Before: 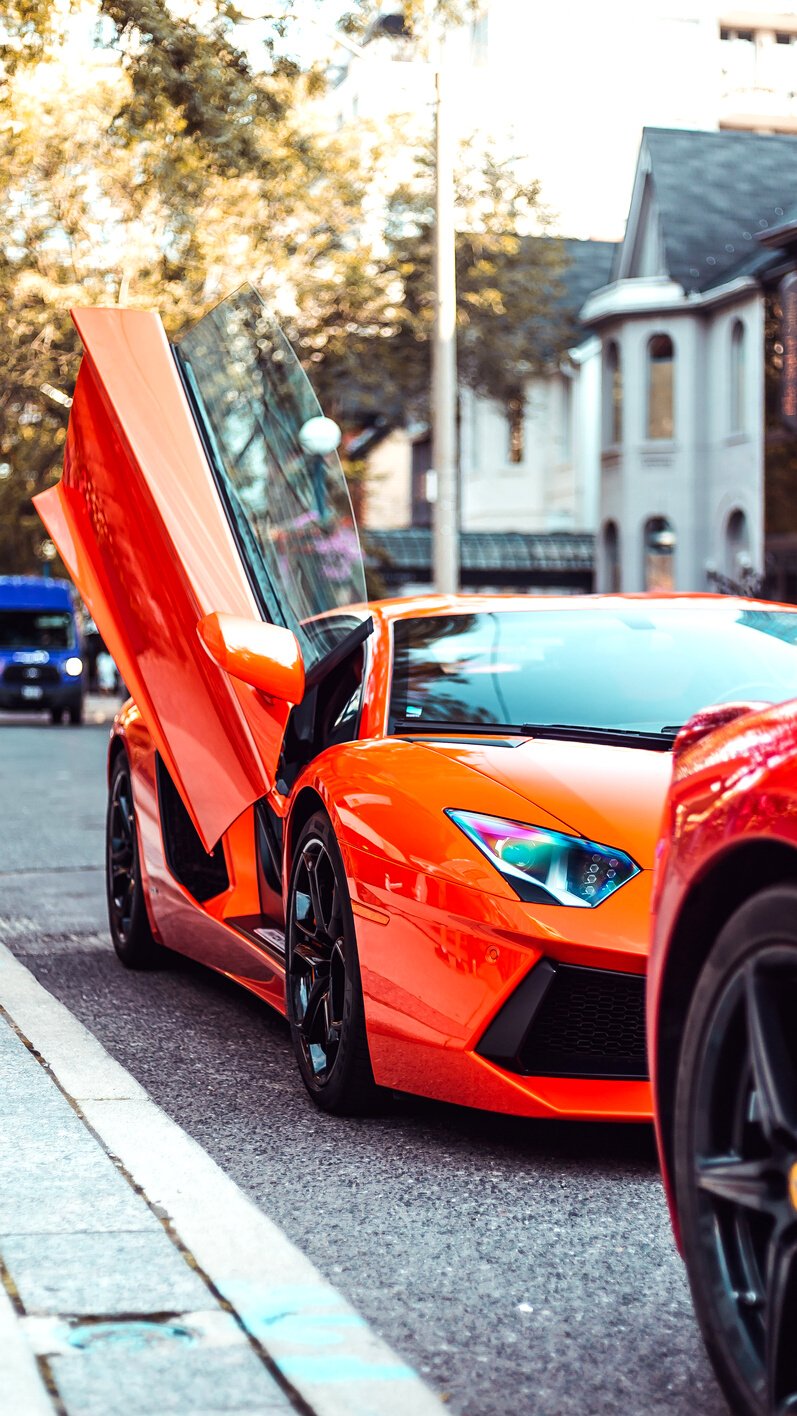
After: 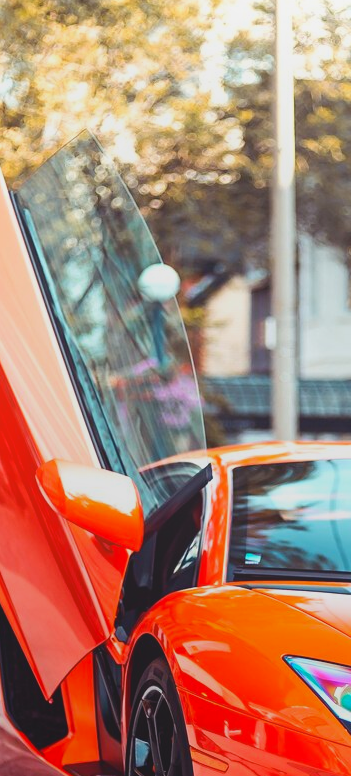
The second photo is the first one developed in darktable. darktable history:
local contrast: detail 70%
crop: left 20.248%, top 10.86%, right 35.675%, bottom 34.321%
